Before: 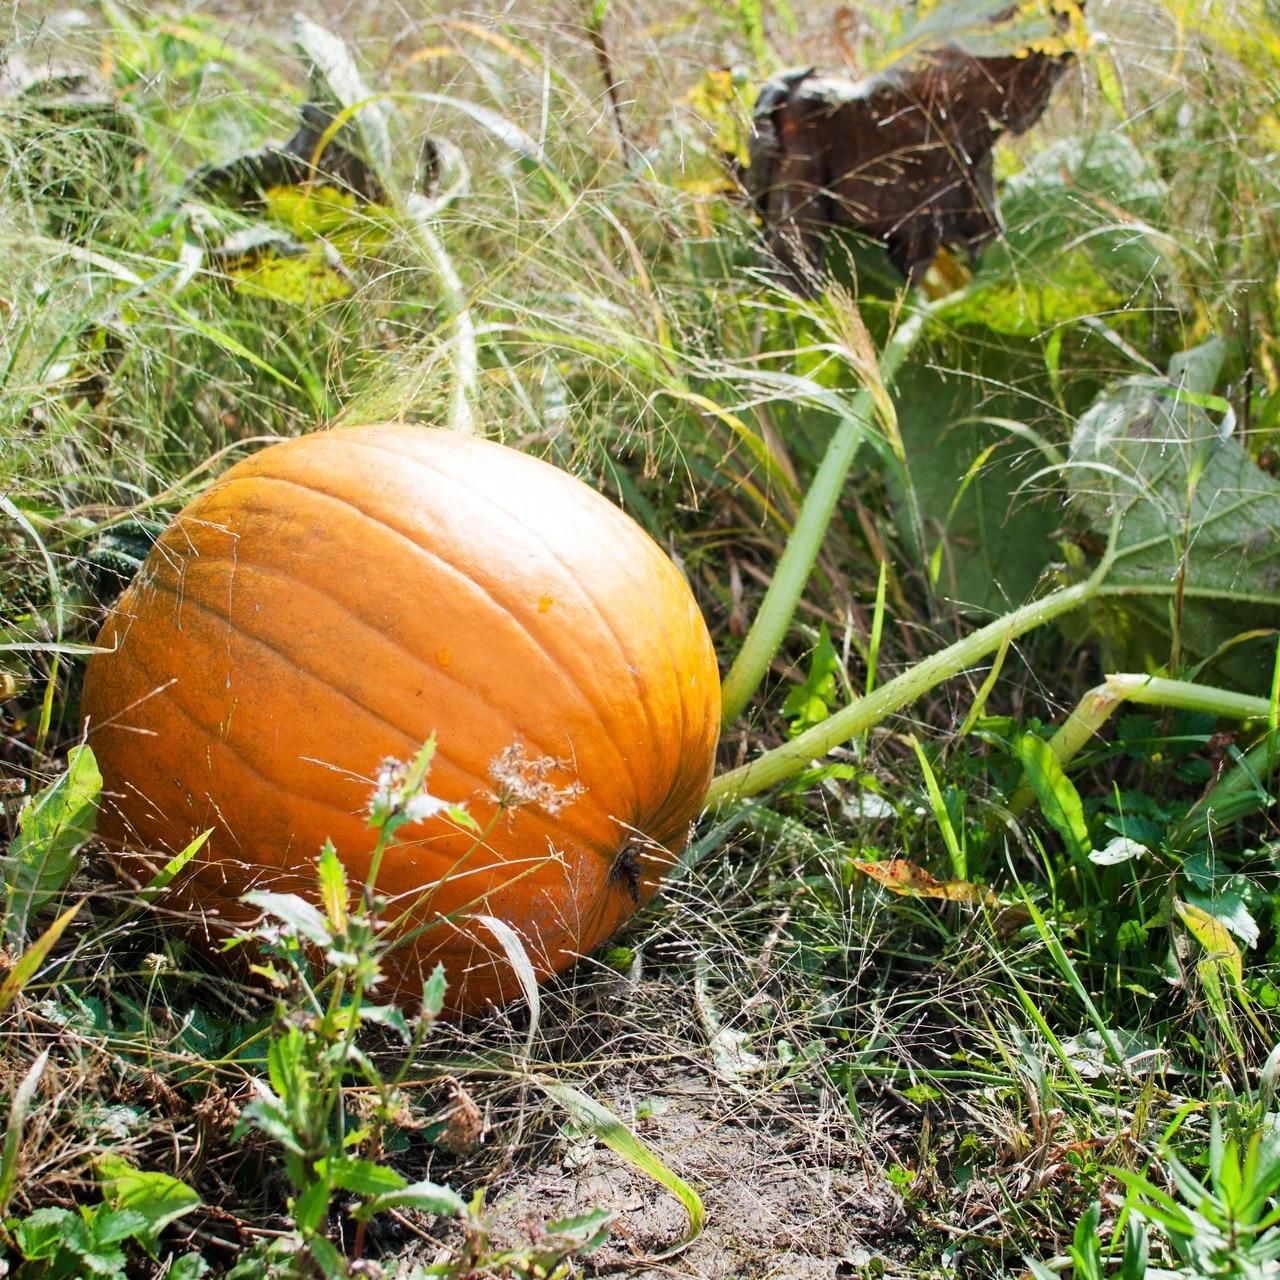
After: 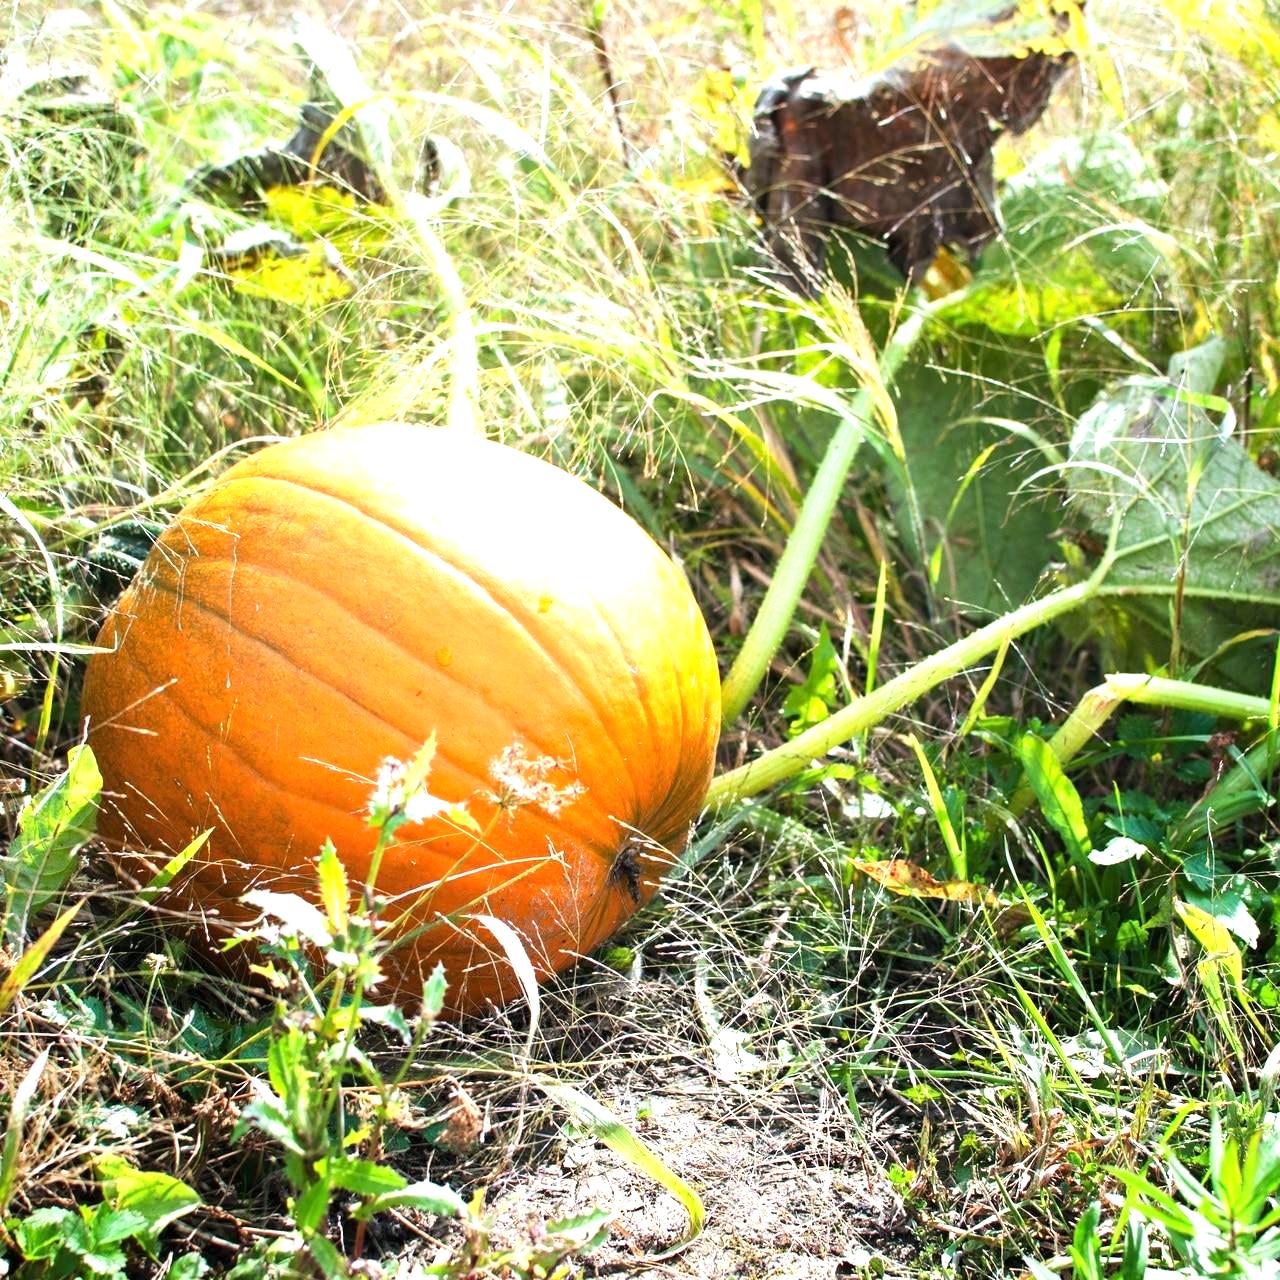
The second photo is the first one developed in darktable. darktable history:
exposure: exposure 1 EV, compensate highlight preservation false
white balance: red 0.988, blue 1.017
